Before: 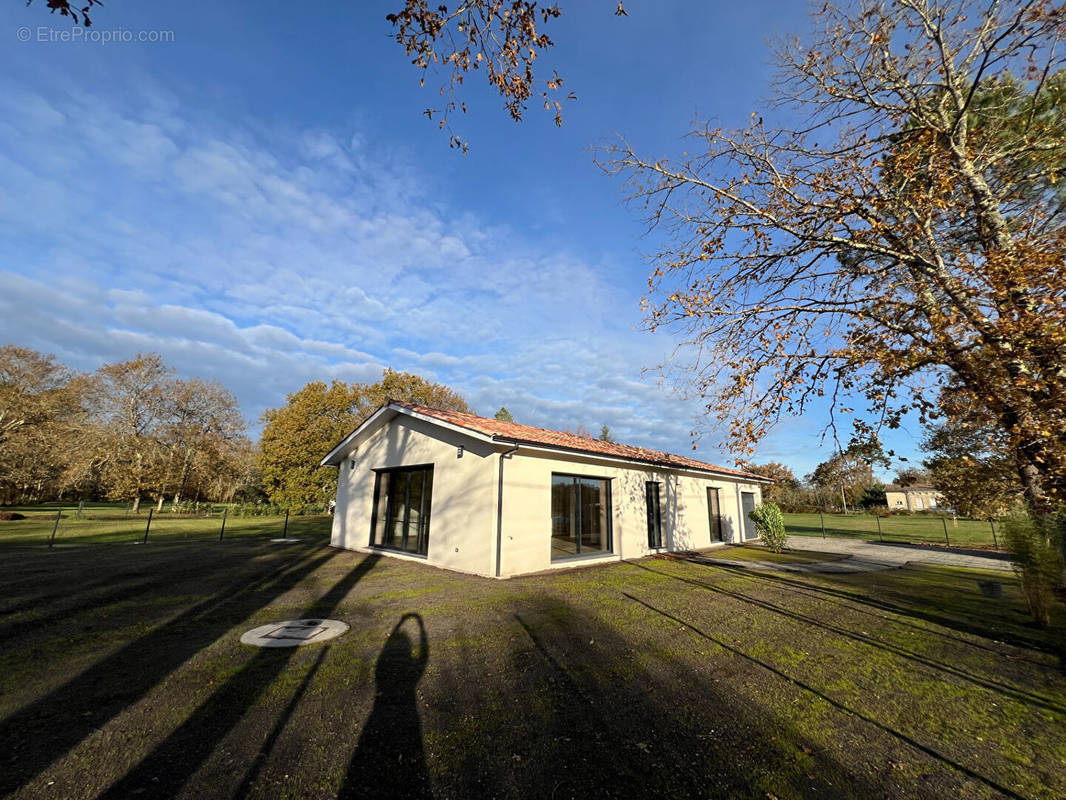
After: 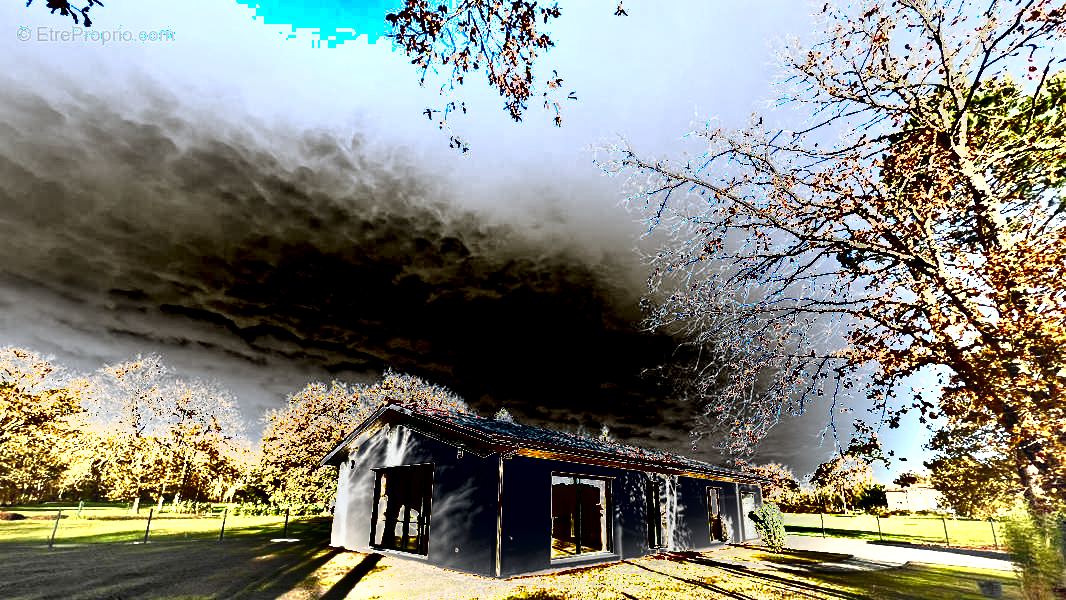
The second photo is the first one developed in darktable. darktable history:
crop: bottom 24.987%
exposure: exposure 2.991 EV, compensate exposure bias true, compensate highlight preservation false
shadows and highlights: white point adjustment -3.76, highlights -63.68, soften with gaussian
